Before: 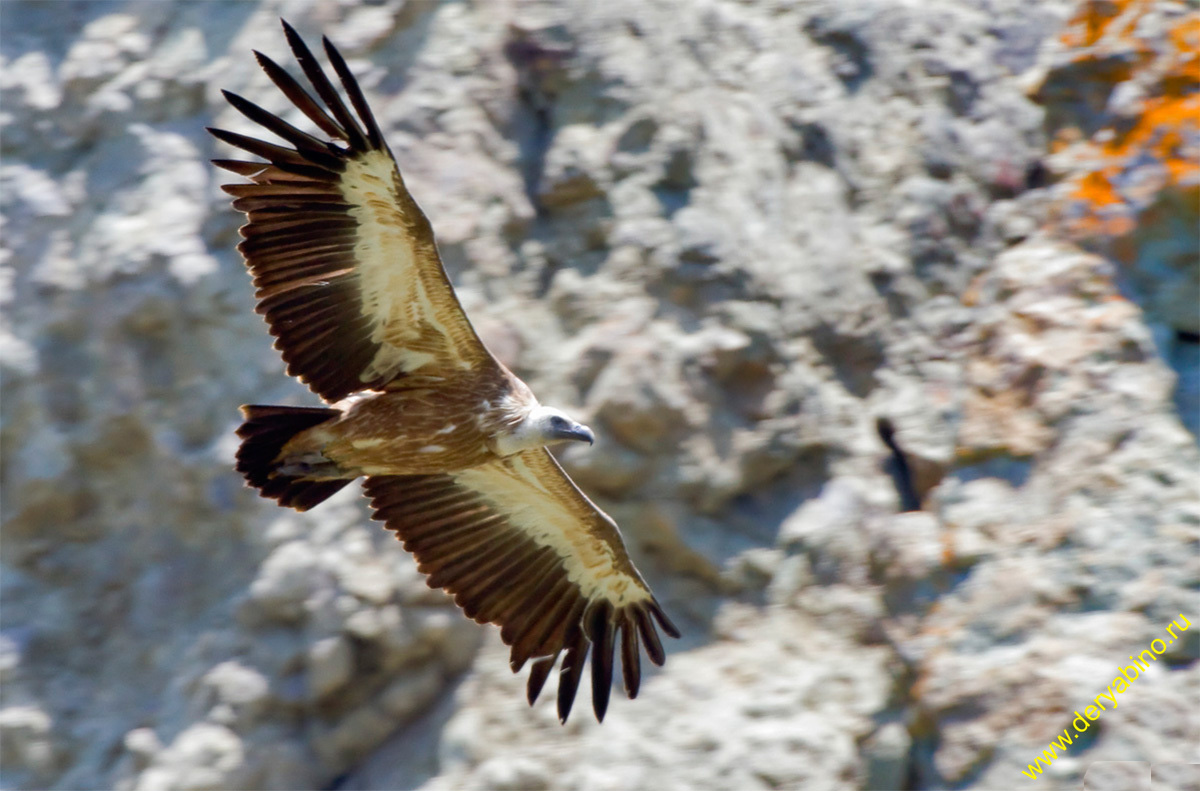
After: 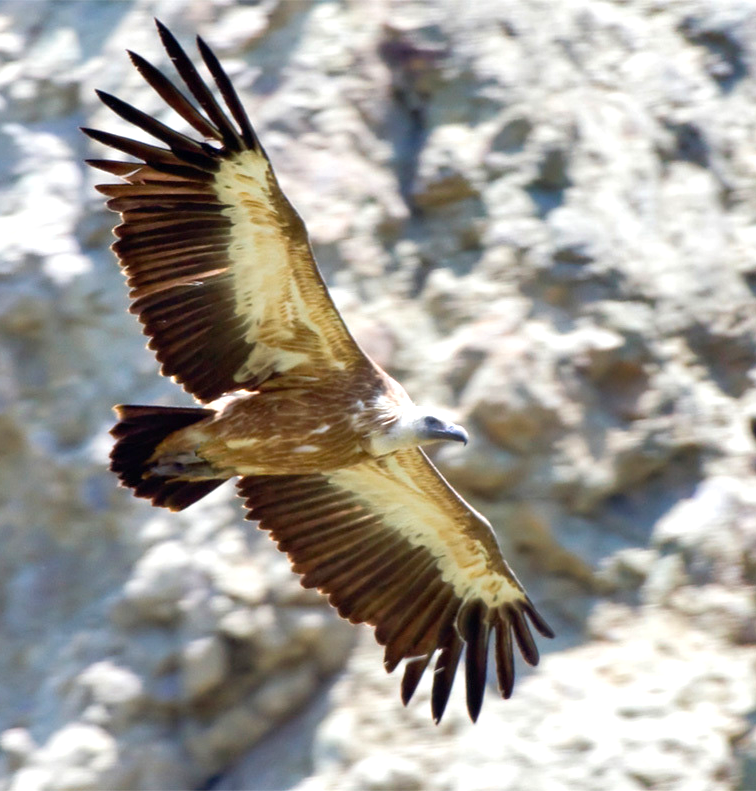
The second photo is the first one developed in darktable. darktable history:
exposure: exposure 0.607 EV, compensate highlight preservation false
crop: left 10.555%, right 26.367%
